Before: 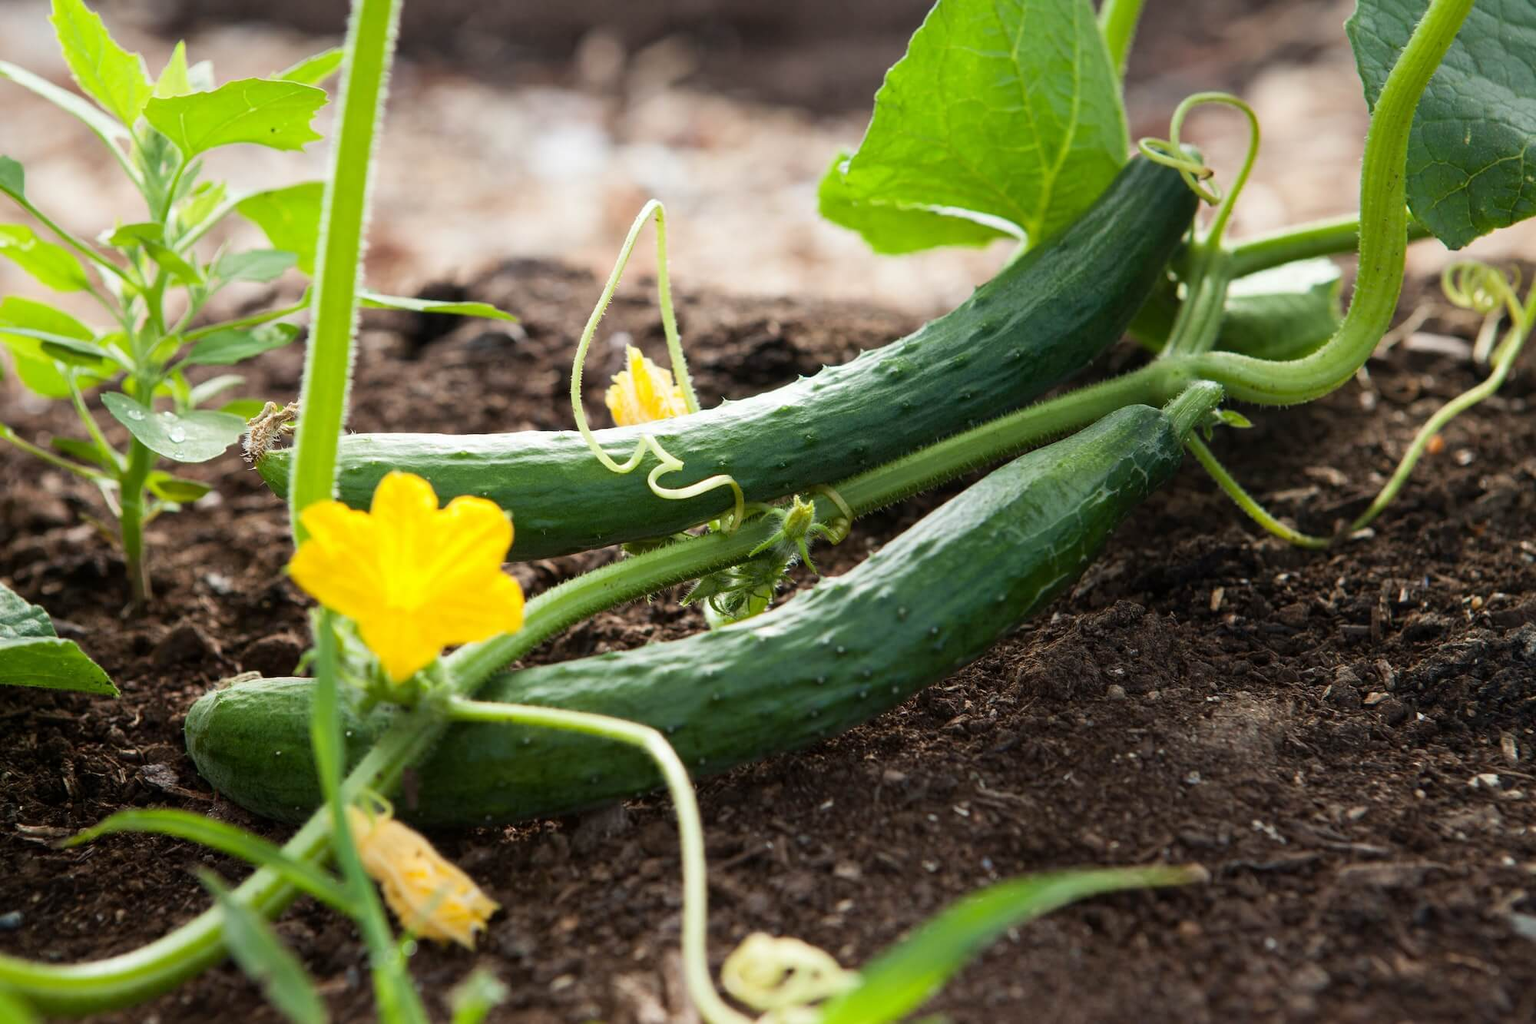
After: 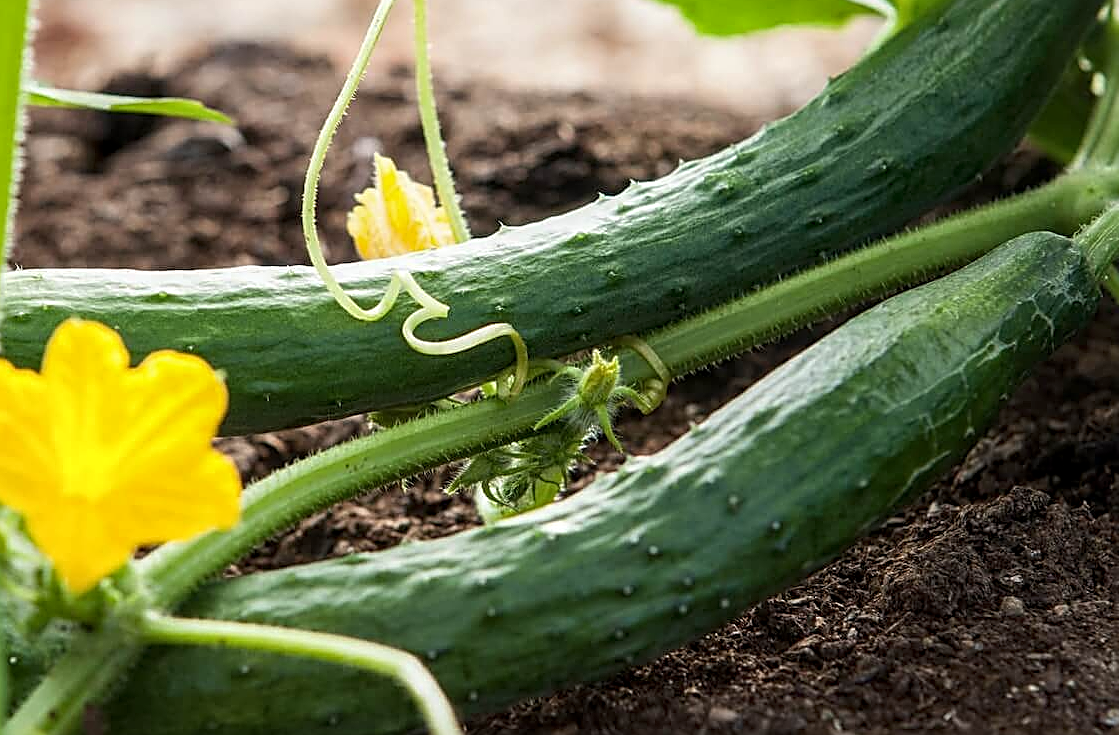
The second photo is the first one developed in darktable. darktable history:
local contrast: on, module defaults
sharpen: amount 0.984
crop and rotate: left 22.099%, top 22.172%, right 21.924%, bottom 22.674%
